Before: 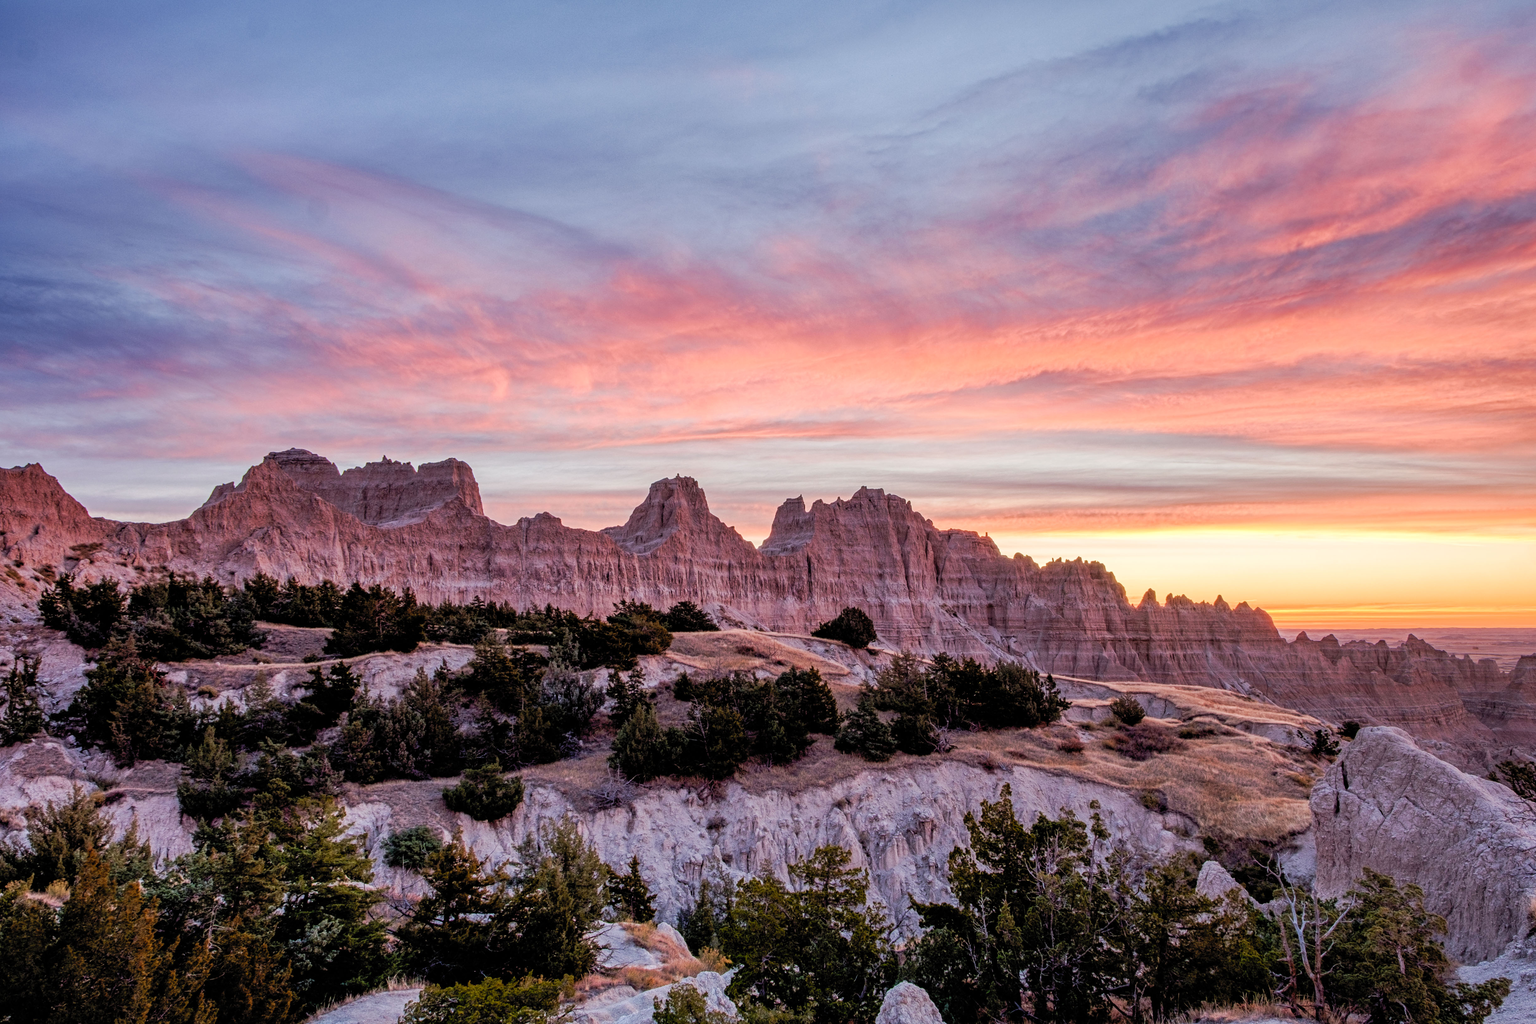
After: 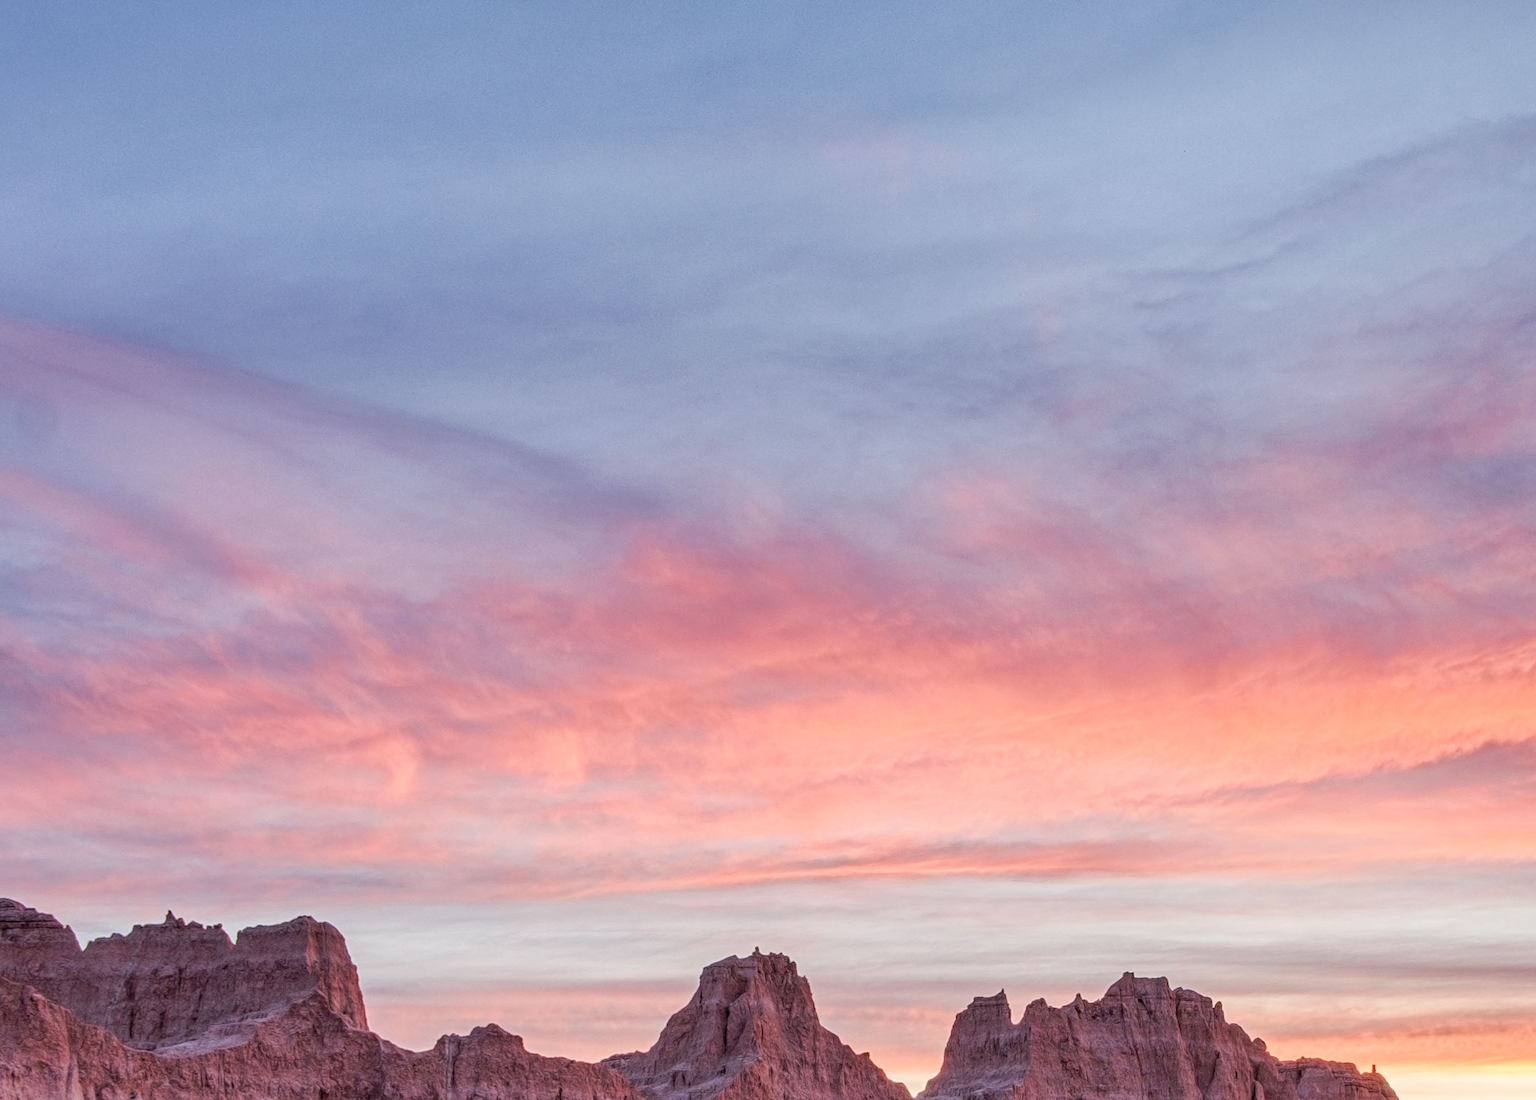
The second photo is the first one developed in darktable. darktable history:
crop: left 19.524%, right 30.467%, bottom 46.239%
